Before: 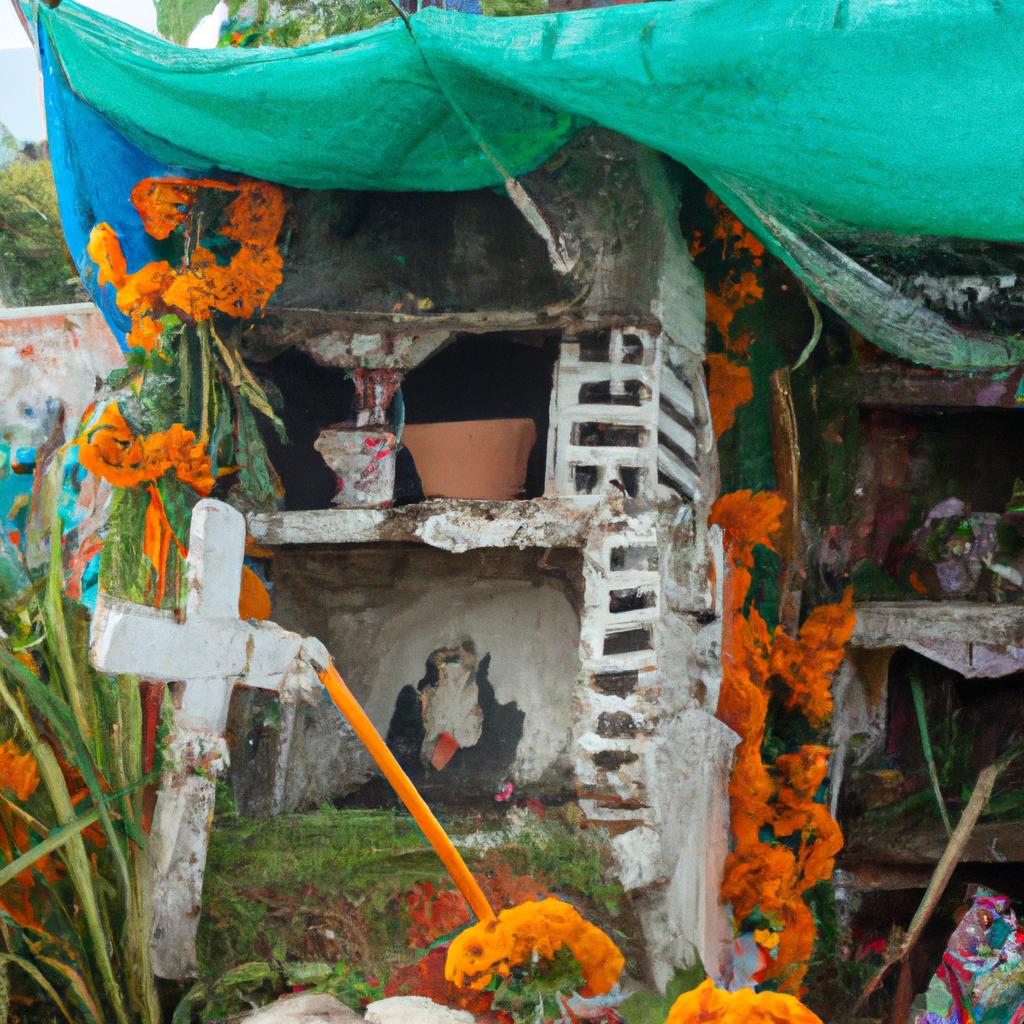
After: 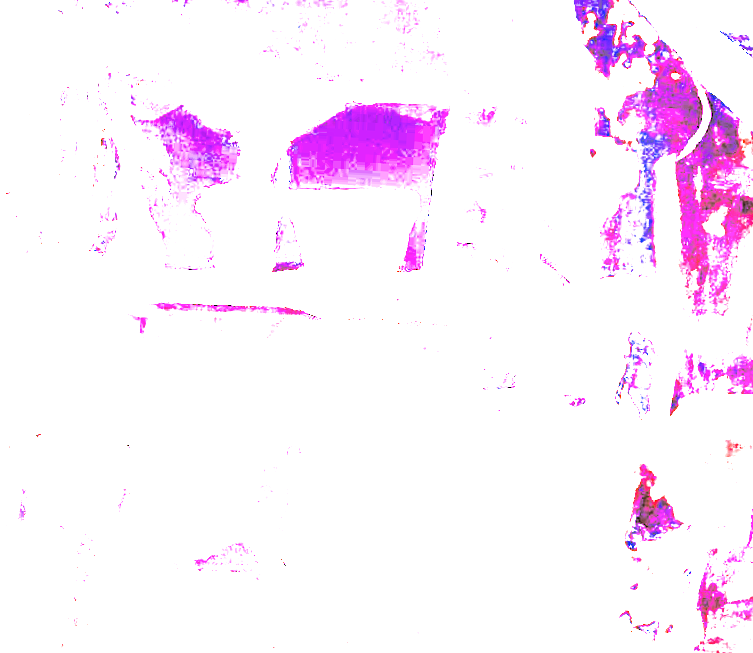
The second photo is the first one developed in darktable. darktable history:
base curve: curves: ch0 [(0, 0) (0.235, 0.266) (0.503, 0.496) (0.786, 0.72) (1, 1)]
split-toning: shadows › hue 37.98°, highlights › hue 185.58°, balance -55.261
white balance: red 8, blue 8
exposure: black level correction 0, exposure 1.1 EV, compensate highlight preservation false
crop and rotate: angle -3.37°, left 9.79%, top 20.73%, right 12.42%, bottom 11.82%
